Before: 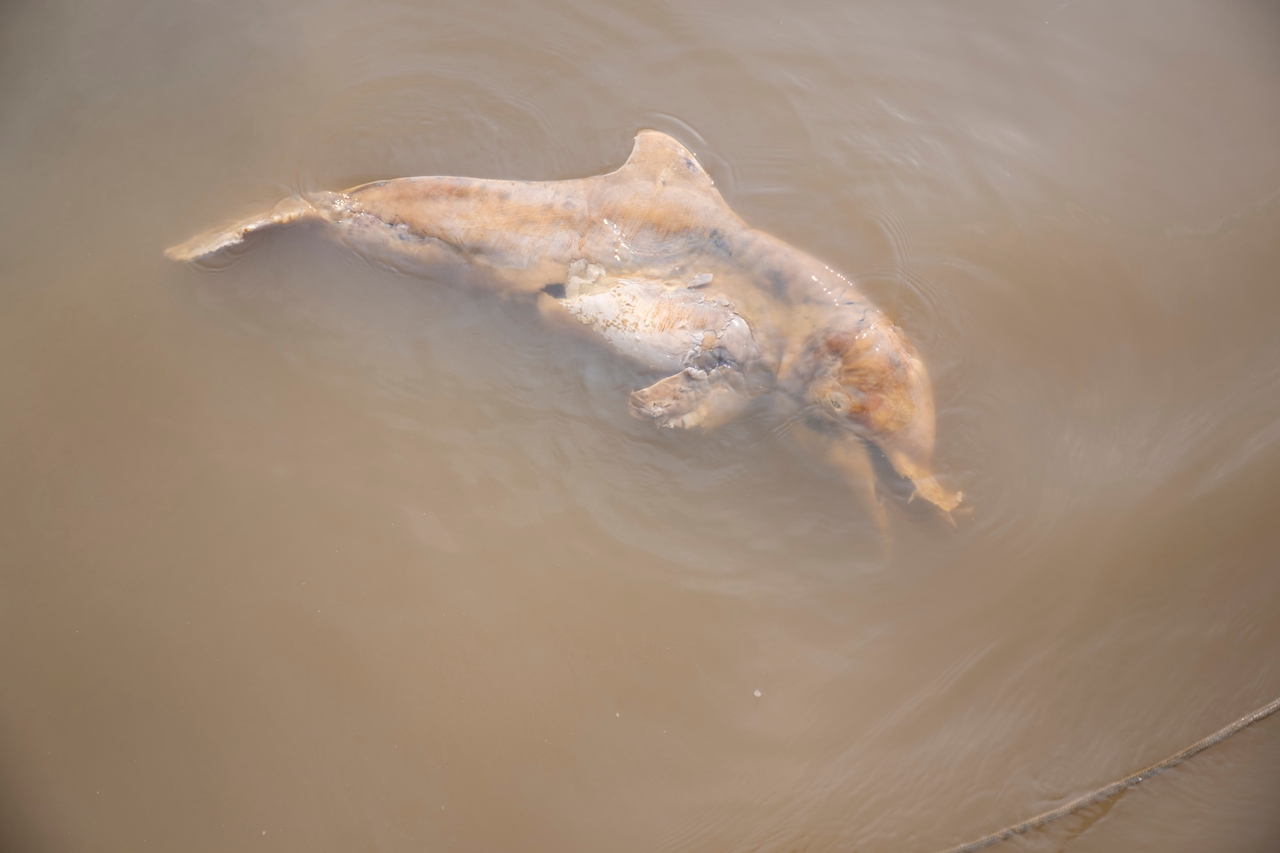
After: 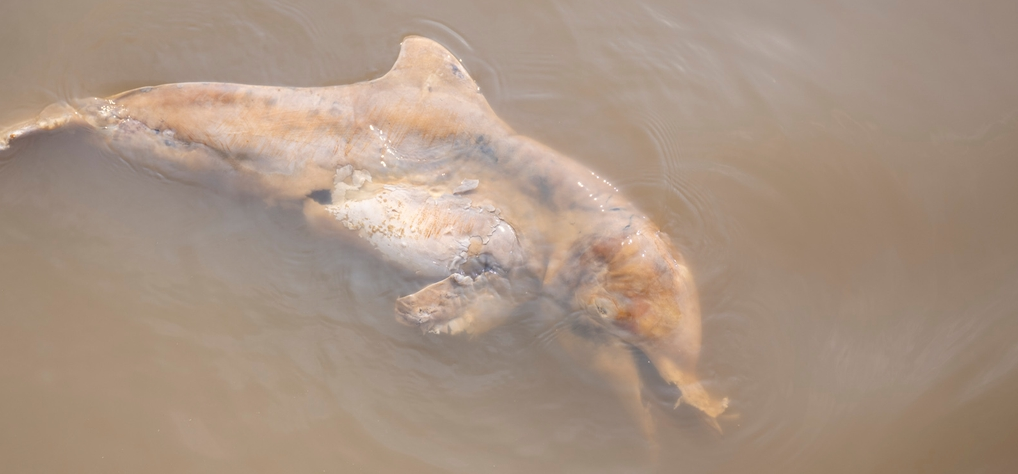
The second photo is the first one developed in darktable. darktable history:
crop: left 18.297%, top 11.102%, right 2.123%, bottom 33.233%
